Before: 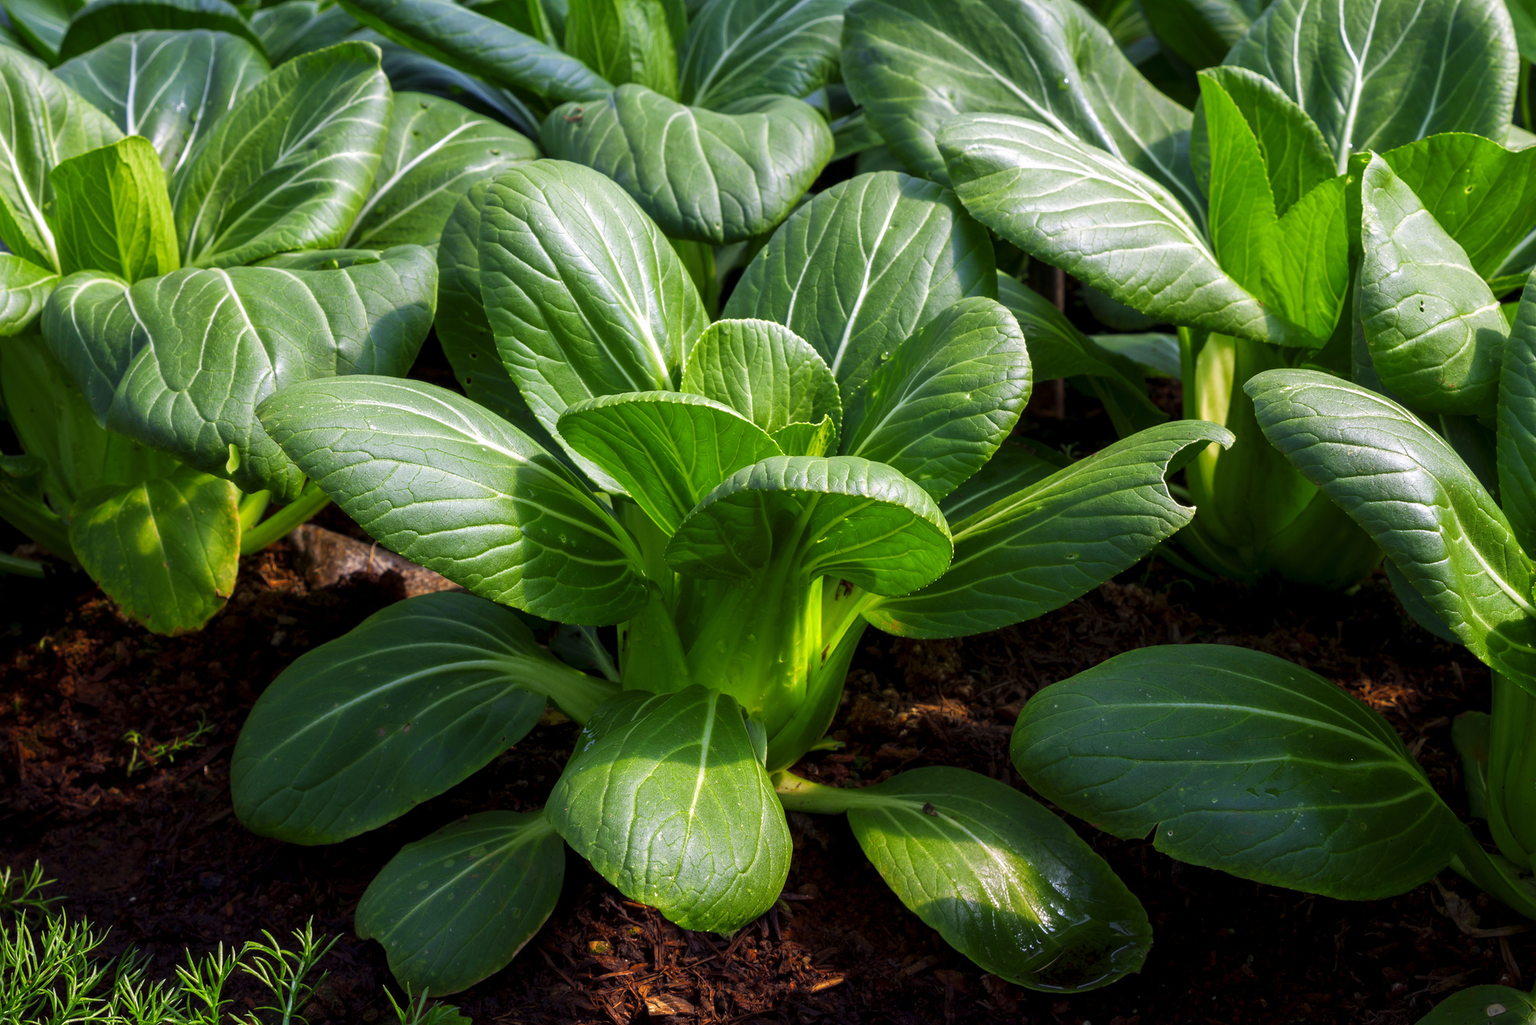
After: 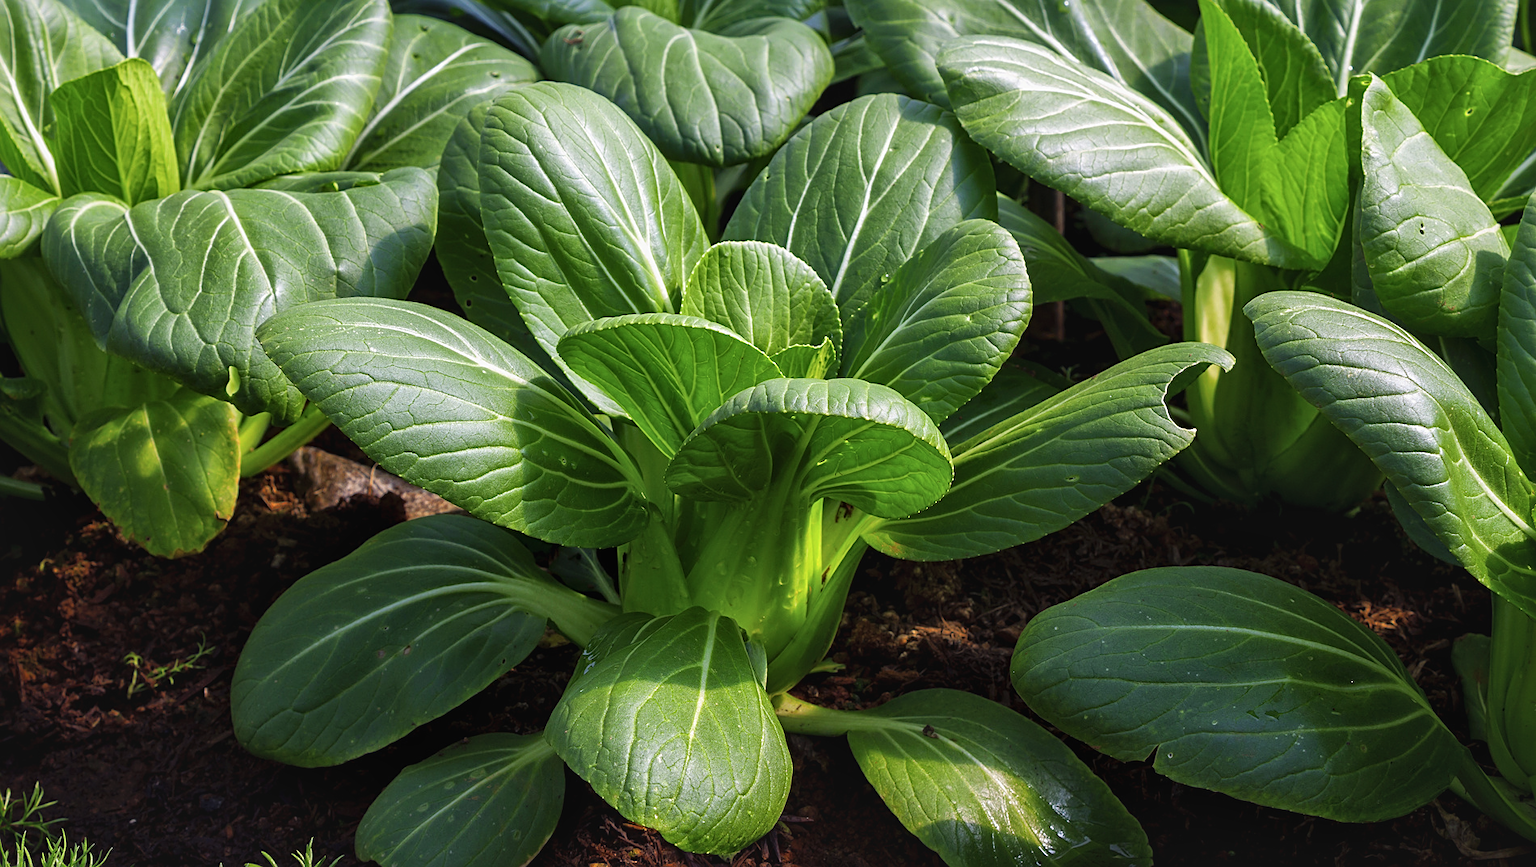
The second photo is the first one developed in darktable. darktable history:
sharpen: on, module defaults
crop: top 7.589%, bottom 7.69%
local contrast: mode bilateral grid, contrast 21, coarseness 50, detail 133%, midtone range 0.2
contrast brightness saturation: contrast -0.101, saturation -0.091
